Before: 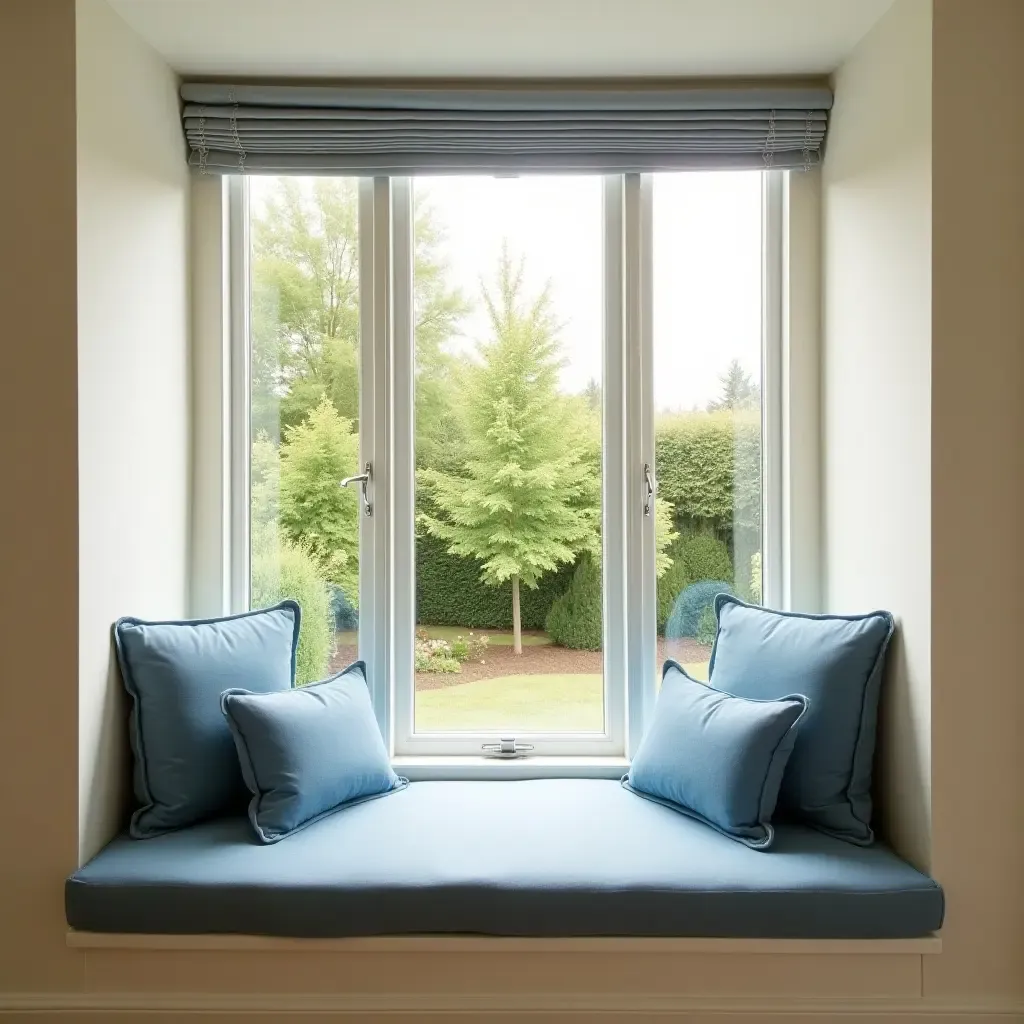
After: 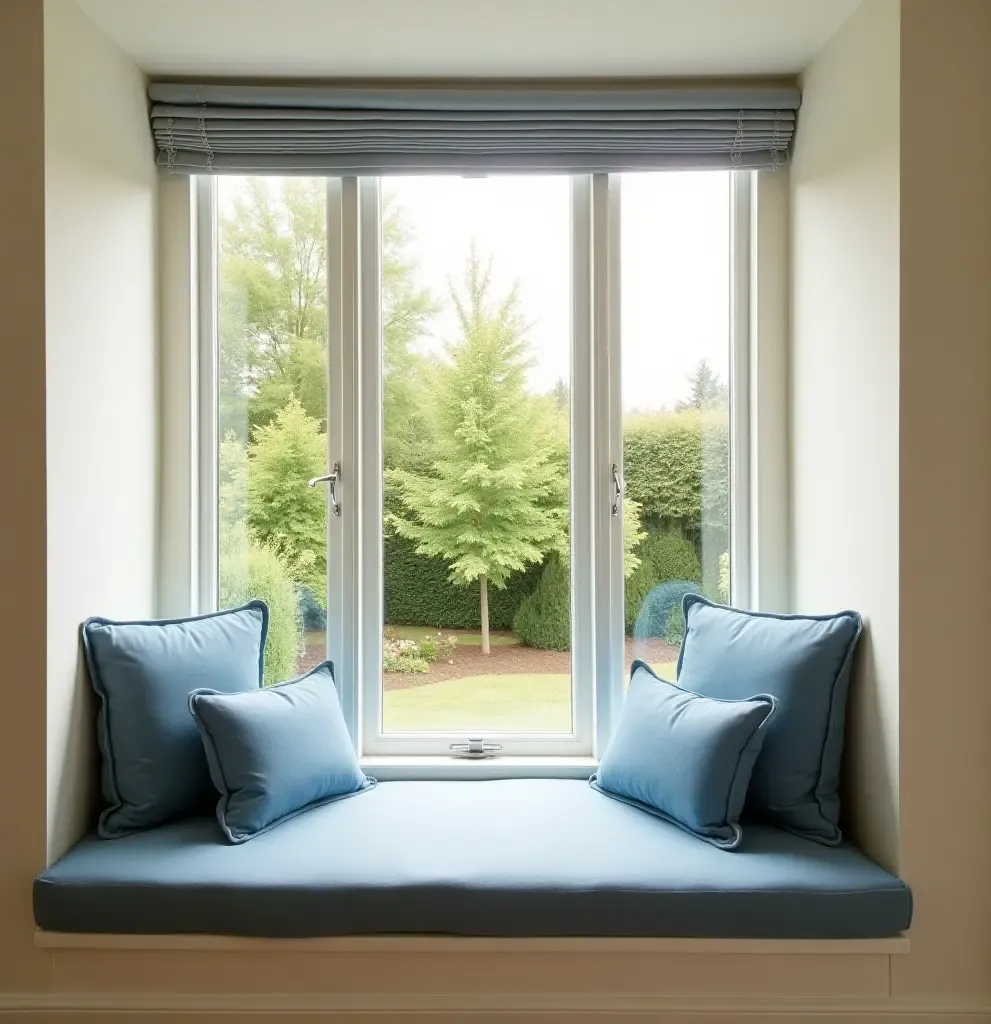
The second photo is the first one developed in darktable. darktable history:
crop and rotate: left 3.171%
